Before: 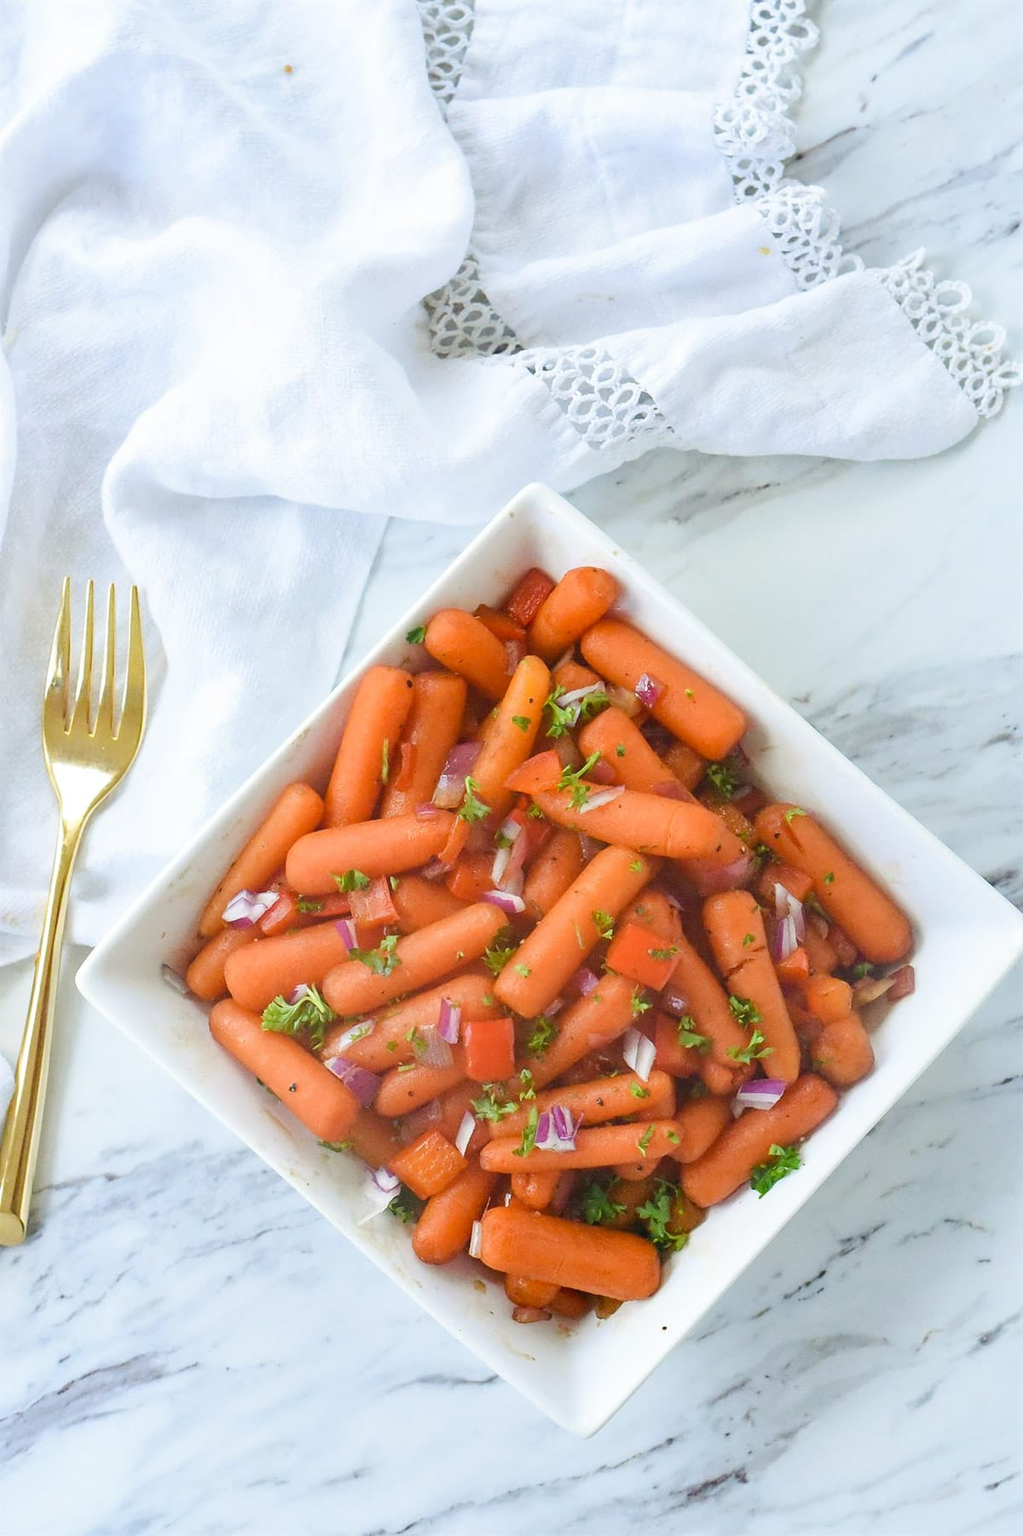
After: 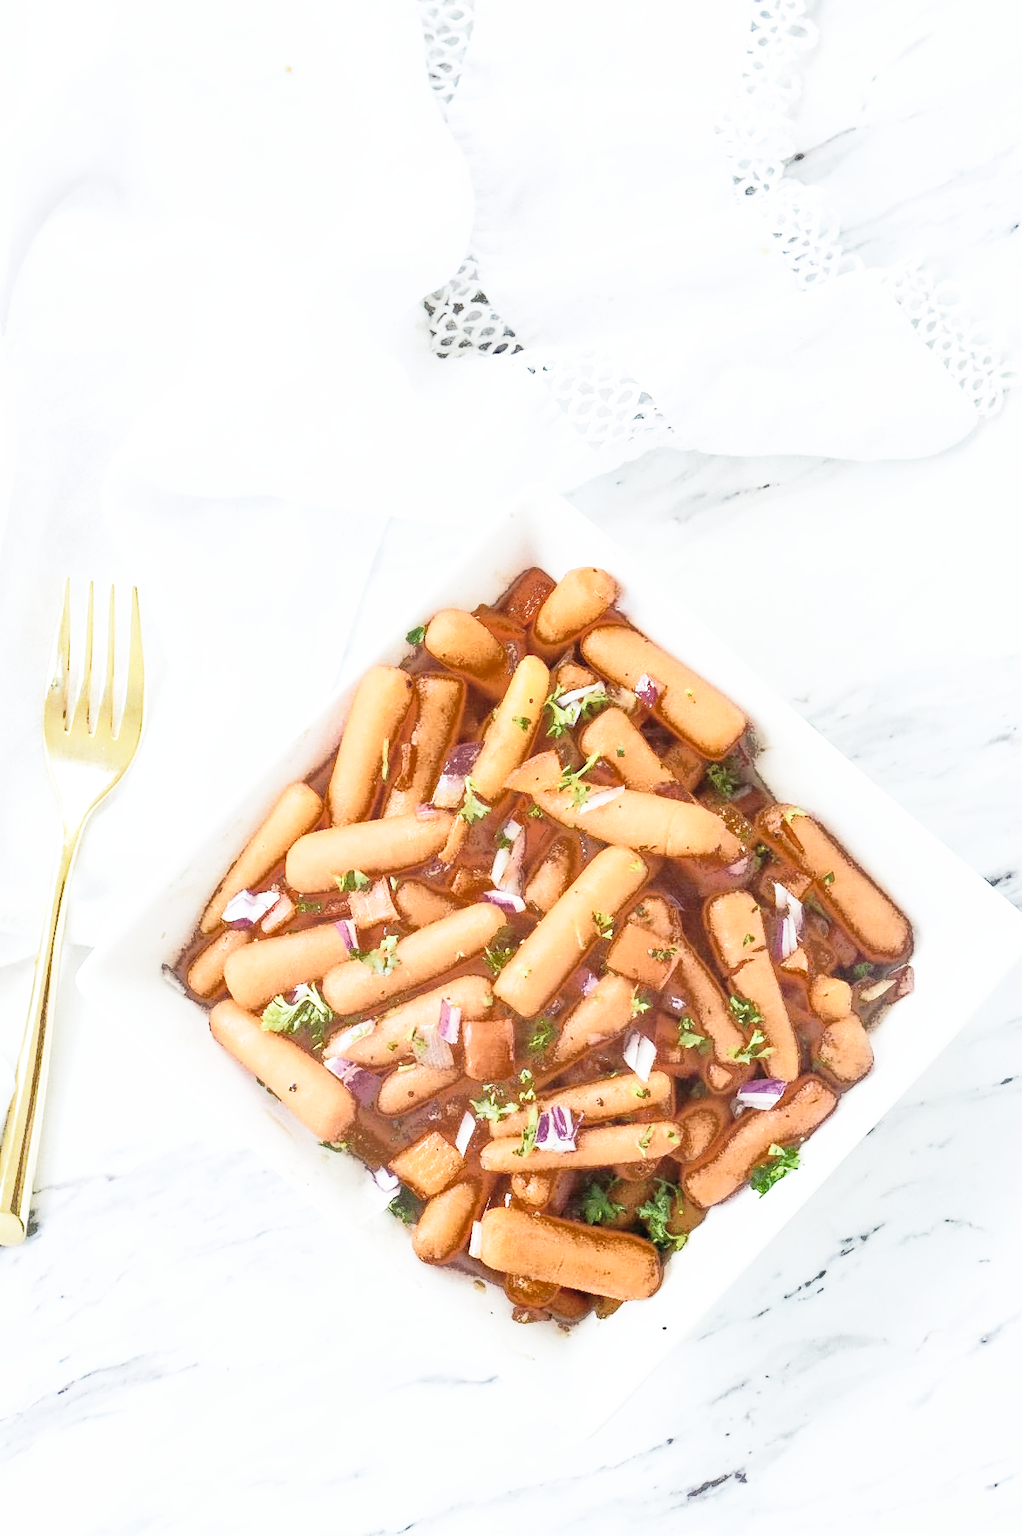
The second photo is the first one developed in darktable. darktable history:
base curve: curves: ch0 [(0, 0) (0.012, 0.01) (0.073, 0.168) (0.31, 0.711) (0.645, 0.957) (1, 1)], preserve colors none
fill light: exposure -0.73 EV, center 0.69, width 2.2
contrast brightness saturation: contrast 0.1, saturation -0.36
